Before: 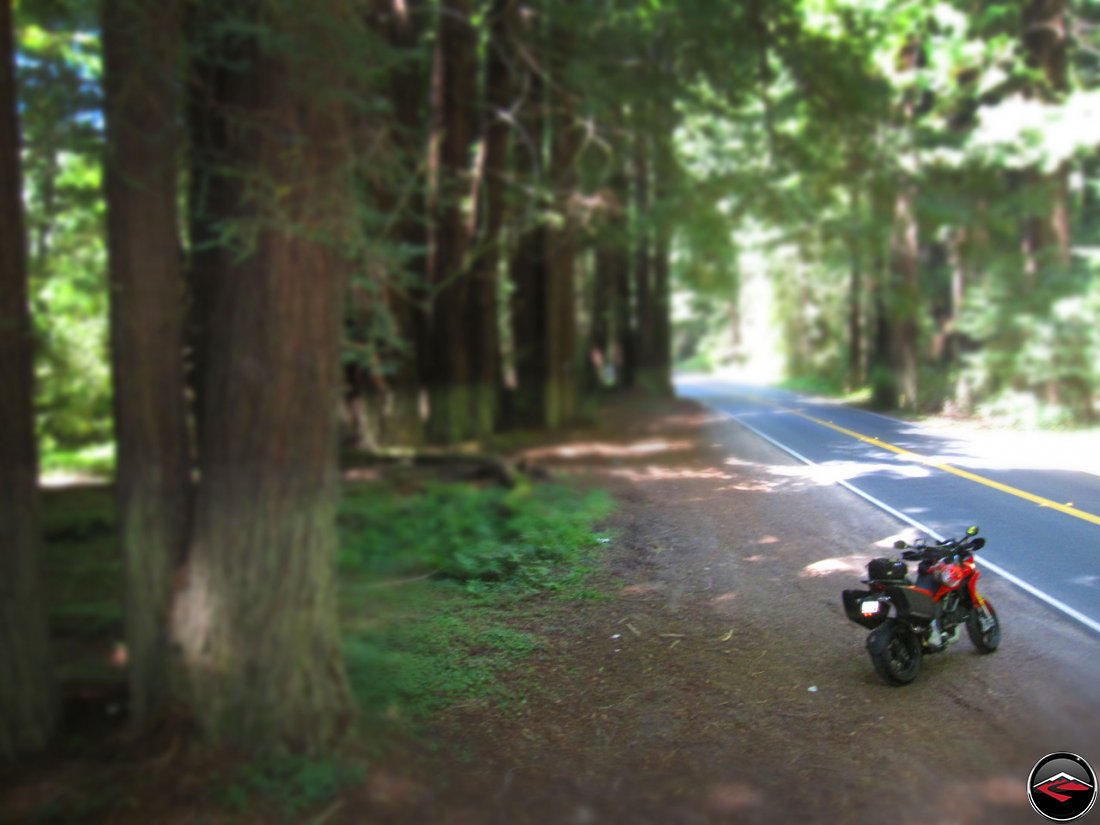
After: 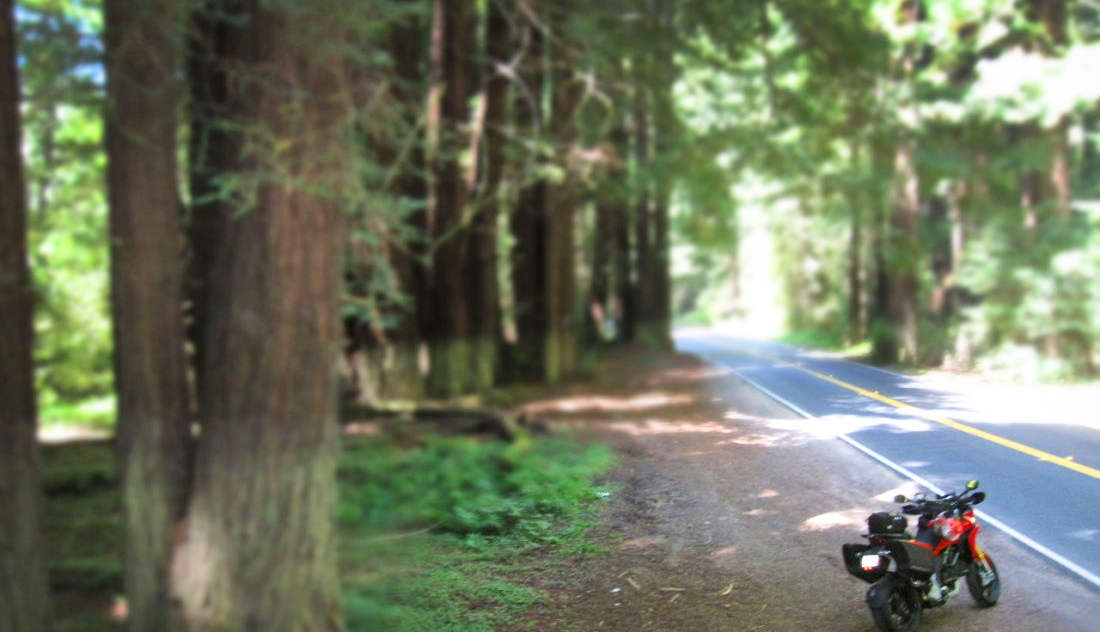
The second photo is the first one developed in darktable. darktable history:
filmic rgb: black relative exposure -14.19 EV, white relative exposure 3.39 EV, hardness 7.89, preserve chrominance max RGB
exposure: exposure 0.6 EV, compensate highlight preservation false
crop: top 5.667%, bottom 17.637%
local contrast: mode bilateral grid, contrast 20, coarseness 50, detail 120%, midtone range 0.2
shadows and highlights: shadows 52.34, highlights -28.23, soften with gaussian
